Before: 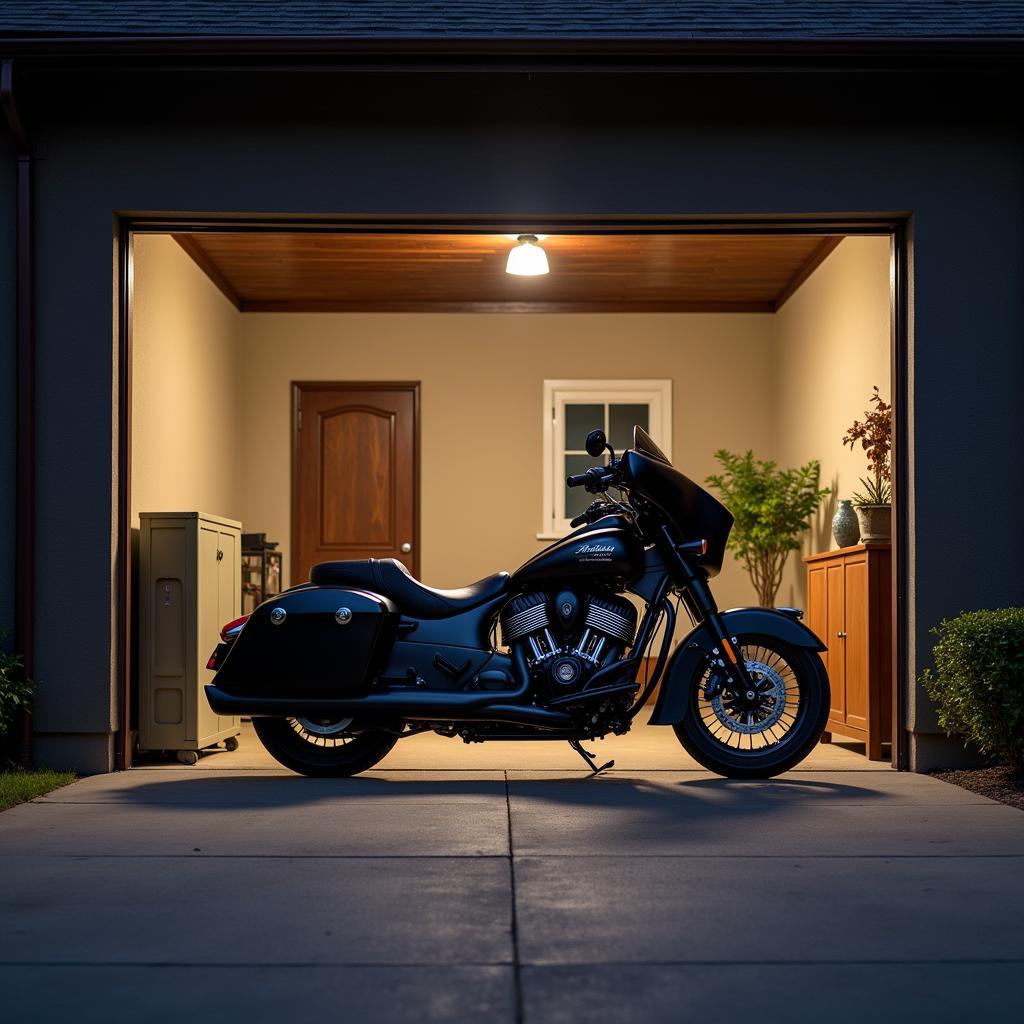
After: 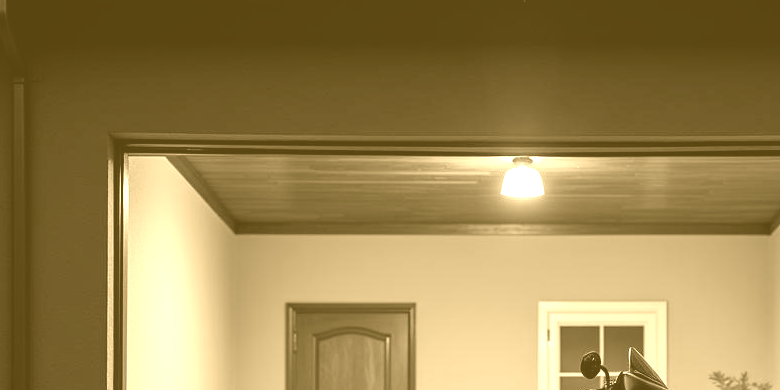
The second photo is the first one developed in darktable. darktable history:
color zones: curves: ch0 [(0, 0.613) (0.01, 0.613) (0.245, 0.448) (0.498, 0.529) (0.642, 0.665) (0.879, 0.777) (0.99, 0.613)]; ch1 [(0, 0.035) (0.121, 0.189) (0.259, 0.197) (0.415, 0.061) (0.589, 0.022) (0.732, 0.022) (0.857, 0.026) (0.991, 0.053)]
colorize: hue 36°, source mix 100%
crop: left 0.579%, top 7.627%, right 23.167%, bottom 54.275%
